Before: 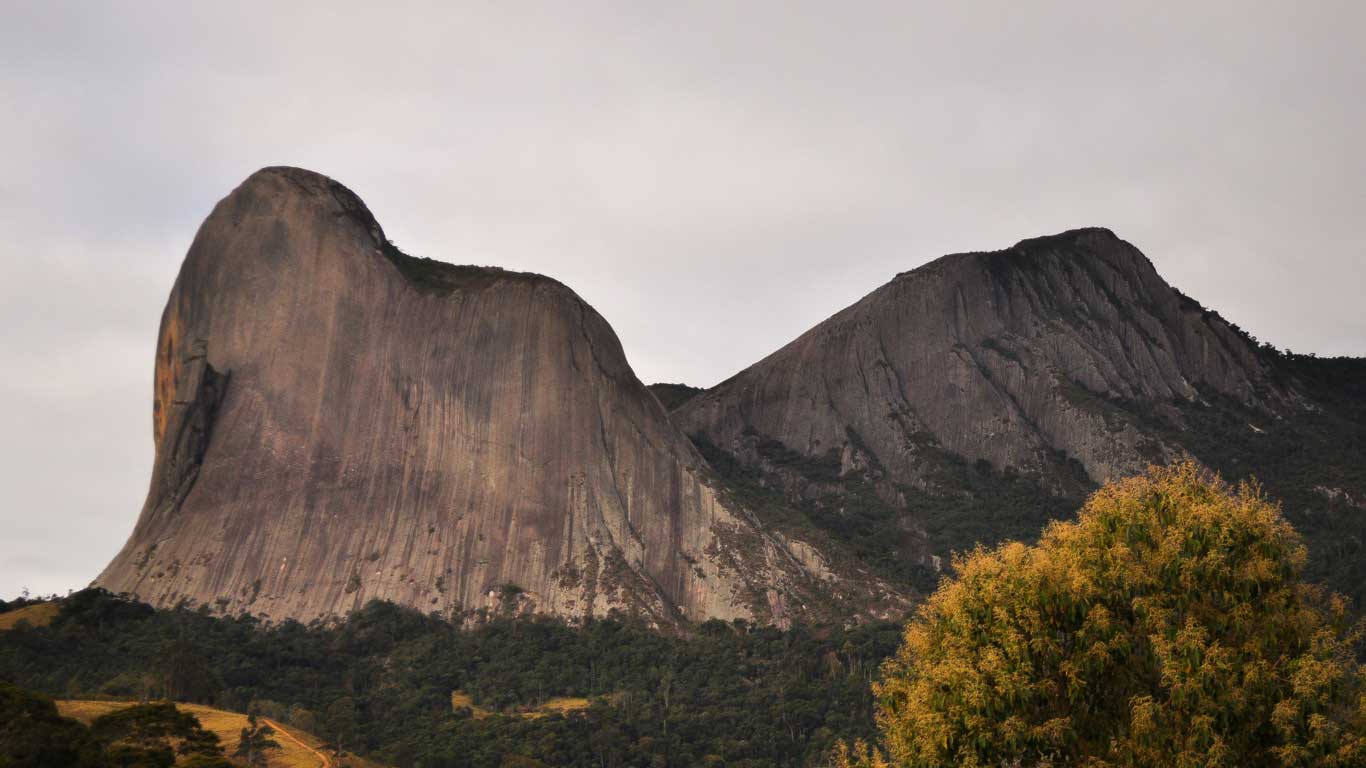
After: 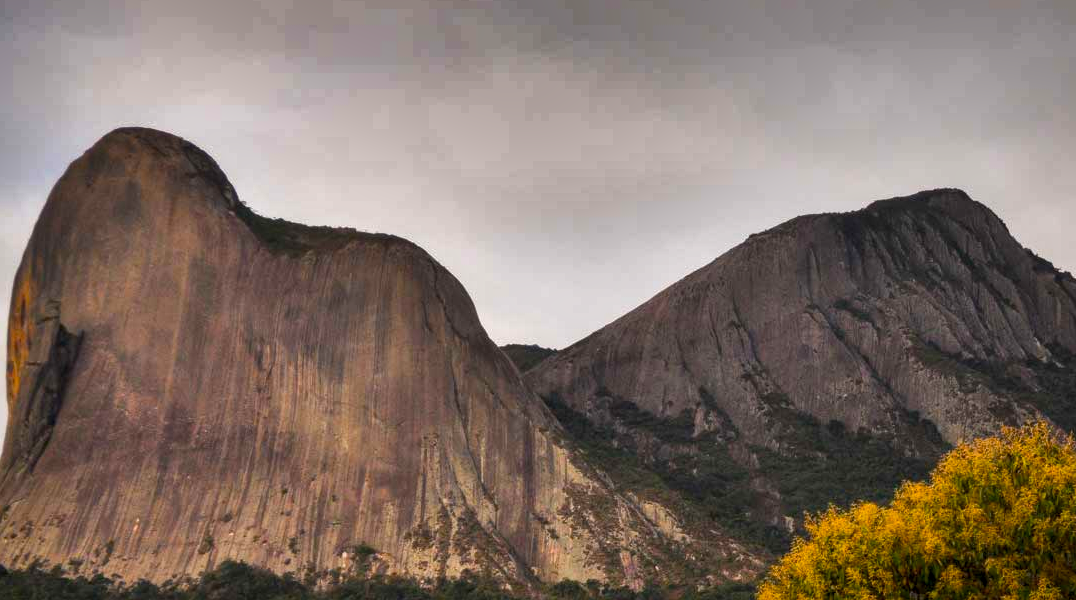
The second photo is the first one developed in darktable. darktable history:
color balance rgb: linear chroma grading › global chroma 15%, perceptual saturation grading › global saturation 30%
shadows and highlights: shadows 19.13, highlights -83.41, soften with gaussian
local contrast: detail 130%
crop and rotate: left 10.77%, top 5.1%, right 10.41%, bottom 16.76%
